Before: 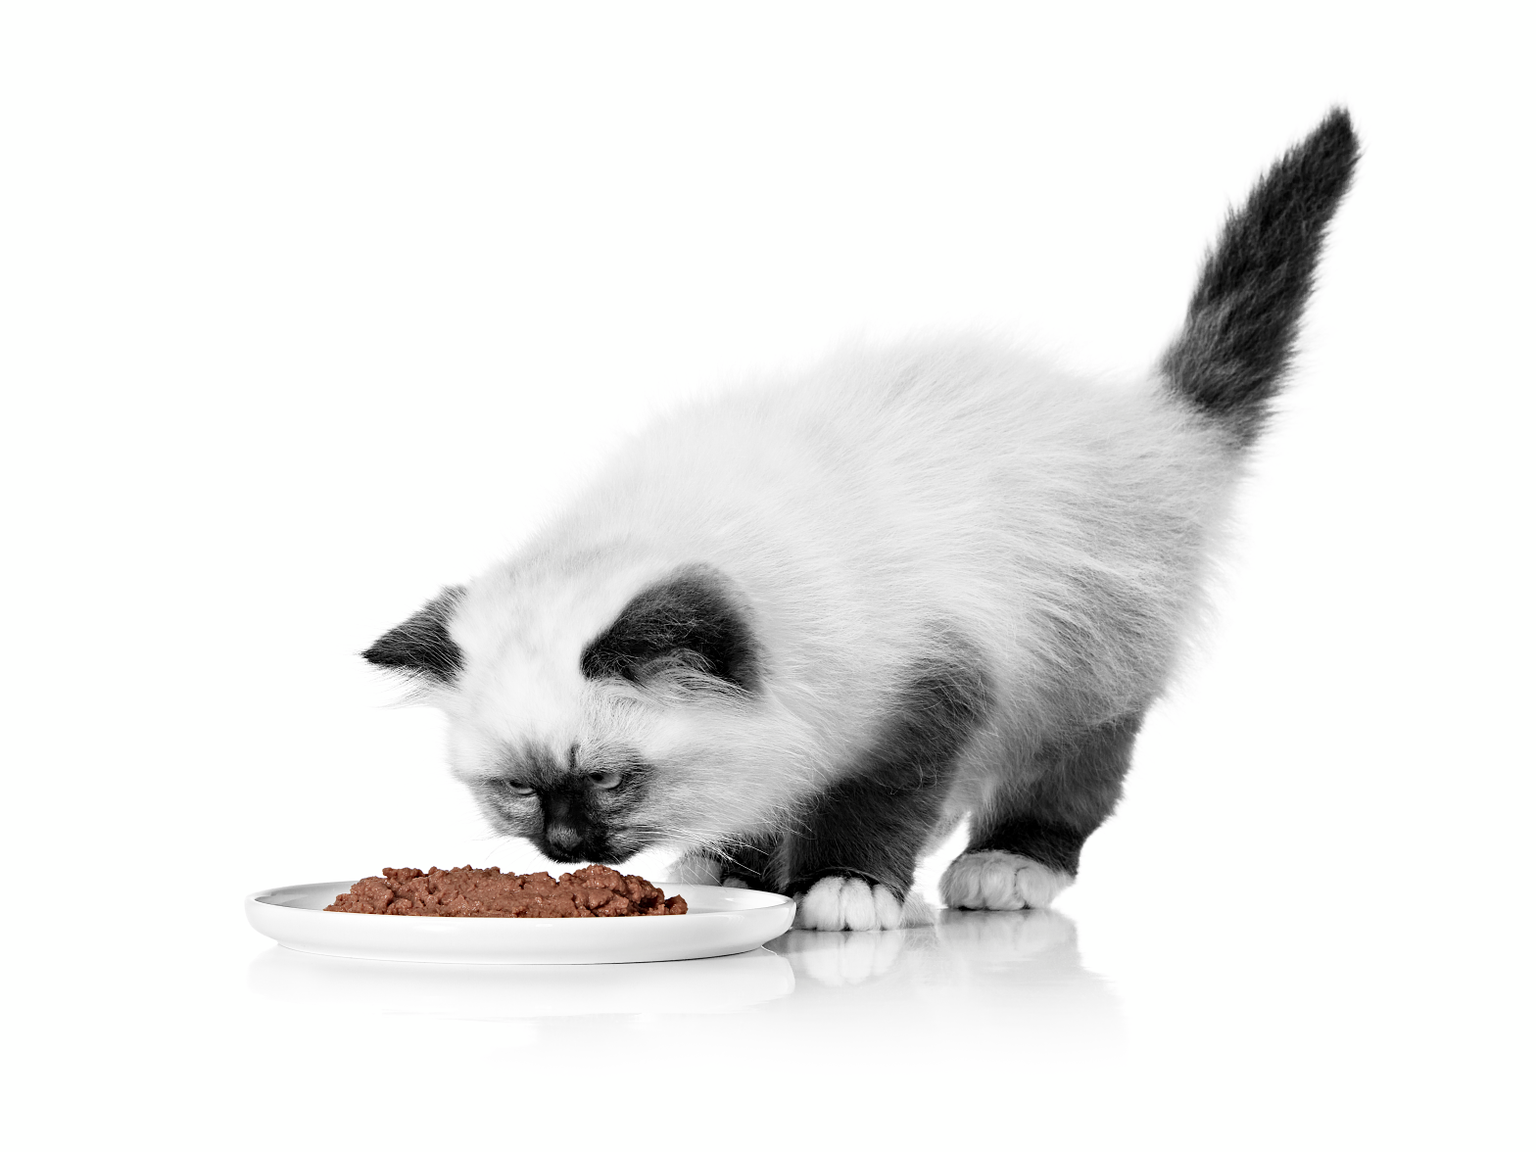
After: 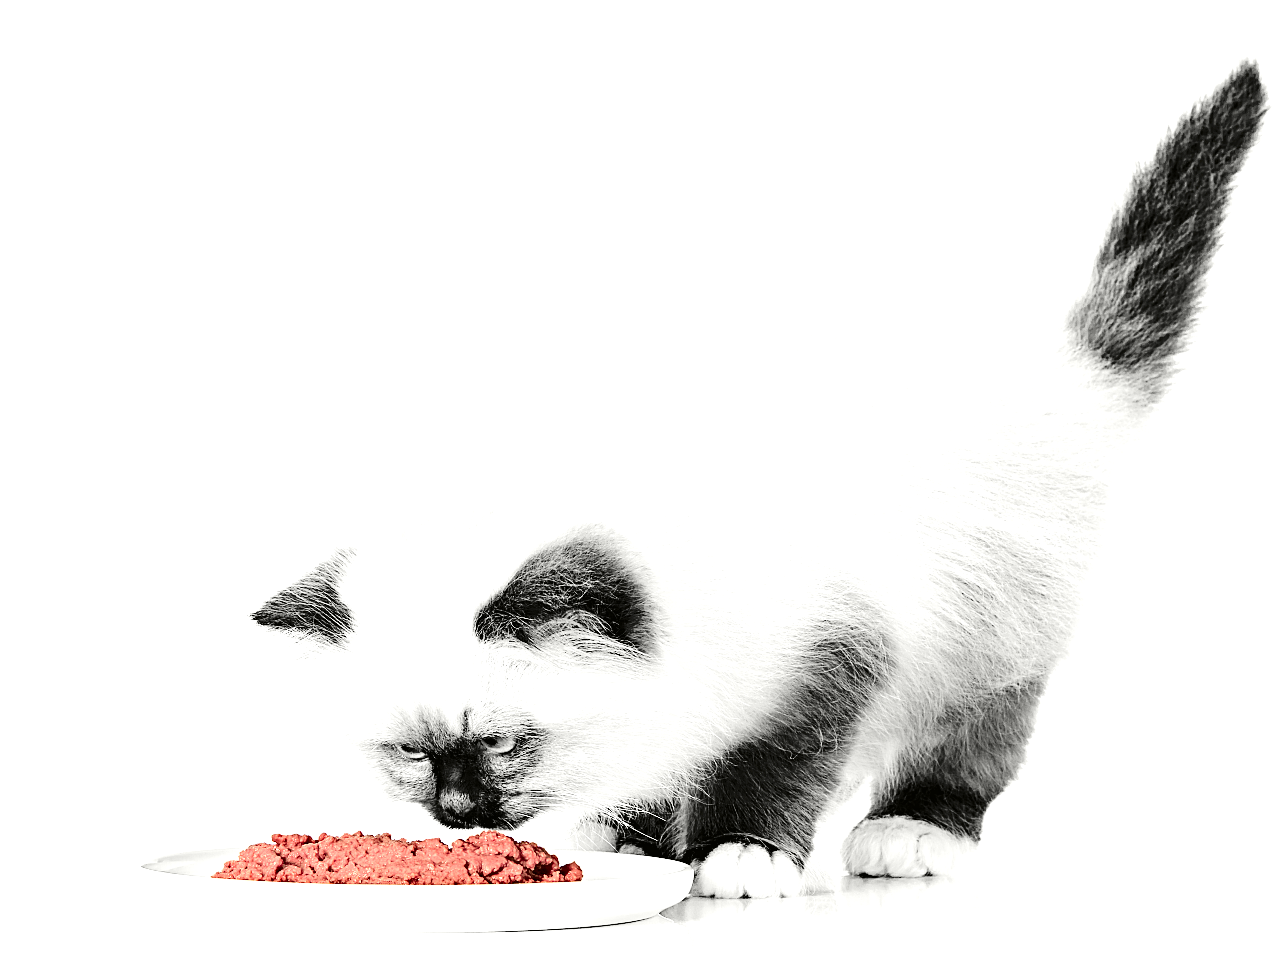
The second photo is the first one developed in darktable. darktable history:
tone curve: curves: ch0 [(0, 0.006) (0.184, 0.117) (0.405, 0.46) (0.456, 0.528) (0.634, 0.728) (0.877, 0.89) (0.984, 0.935)]; ch1 [(0, 0) (0.443, 0.43) (0.492, 0.489) (0.566, 0.579) (0.595, 0.625) (0.608, 0.667) (0.65, 0.729) (1, 1)]; ch2 [(0, 0) (0.33, 0.301) (0.421, 0.443) (0.447, 0.489) (0.492, 0.498) (0.537, 0.583) (0.586, 0.591) (0.663, 0.686) (1, 1)], color space Lab, independent channels, preserve colors none
crop and rotate: left 7.623%, top 4.467%, right 10.588%, bottom 13.081%
sharpen: on, module defaults
exposure: black level correction 0, exposure 1.377 EV, compensate highlight preservation false
color correction: highlights a* -0.109, highlights b* 0.118
